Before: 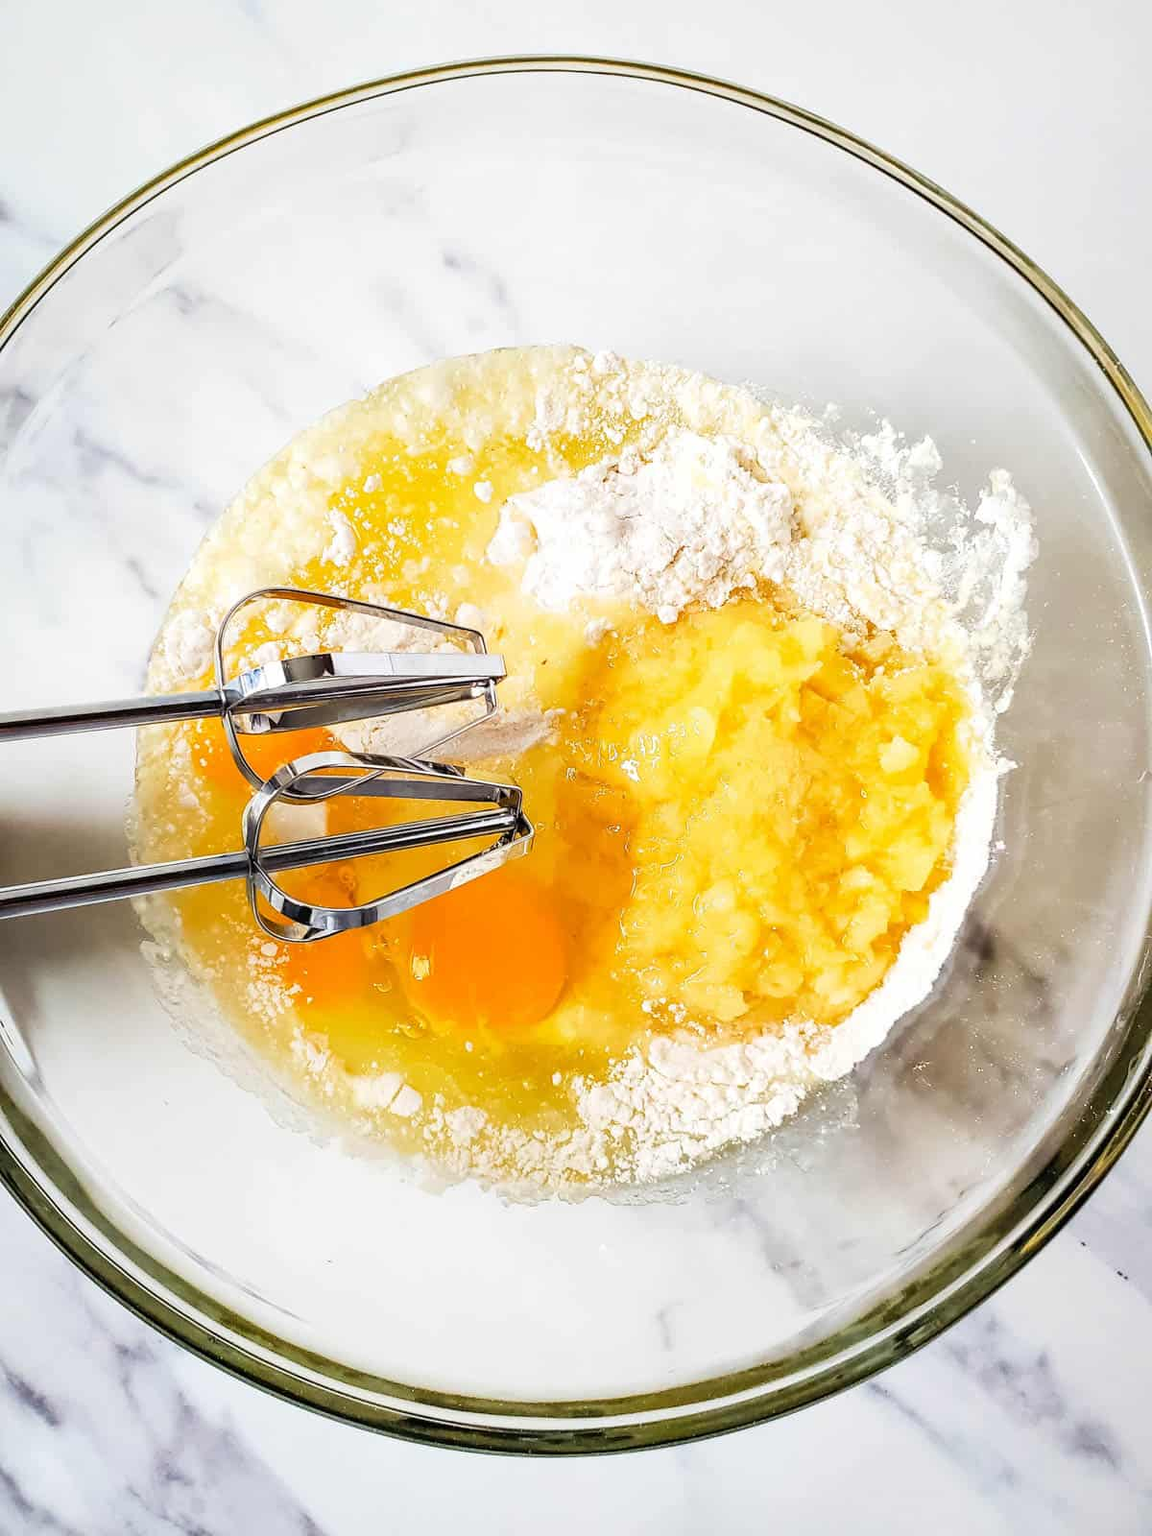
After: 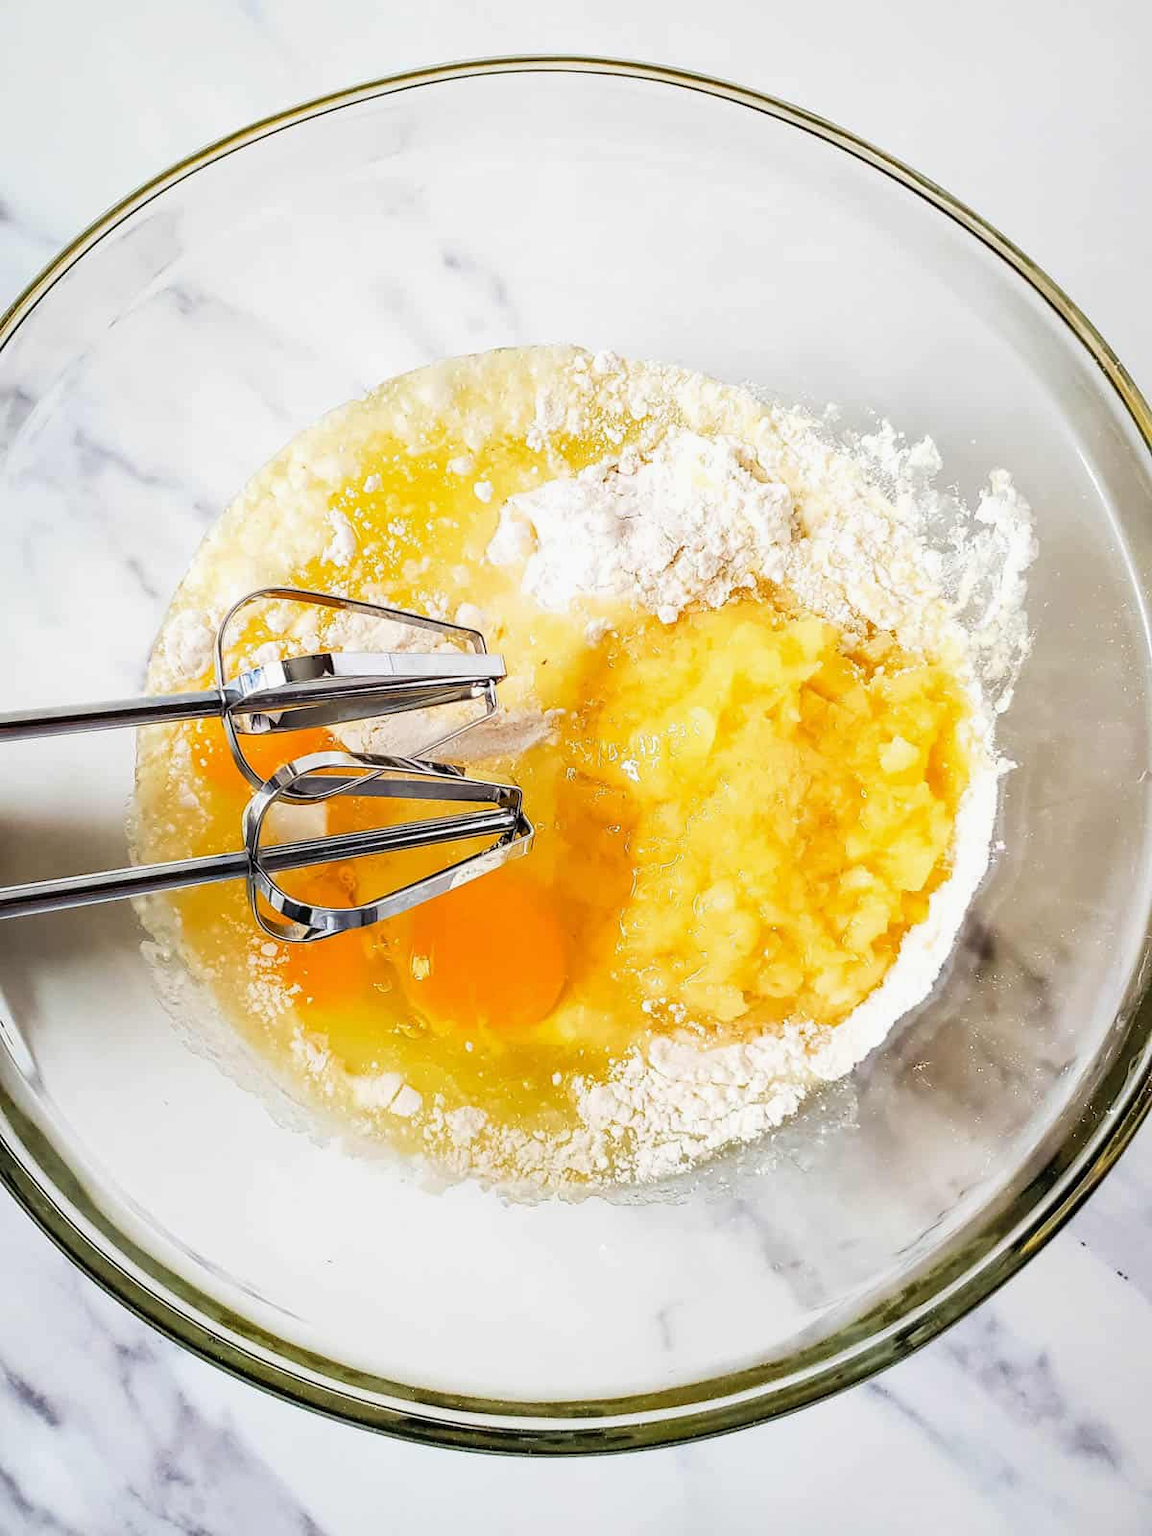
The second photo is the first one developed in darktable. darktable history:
exposure: exposure -0.07 EV, compensate exposure bias true, compensate highlight preservation false
